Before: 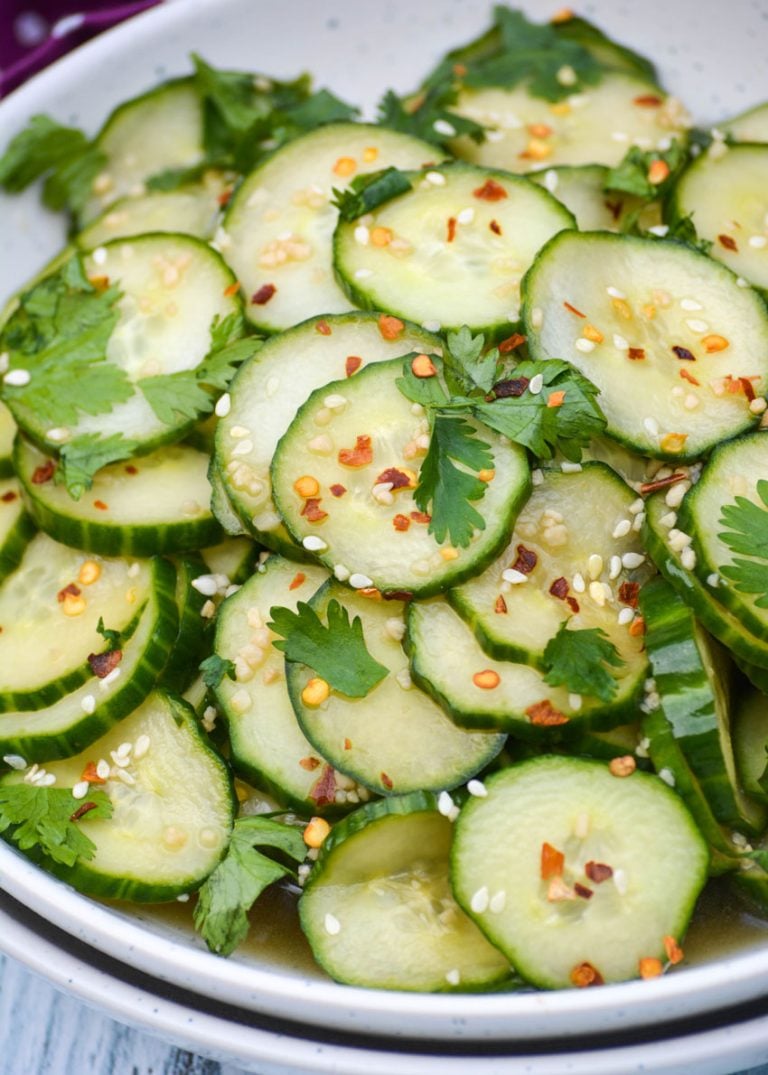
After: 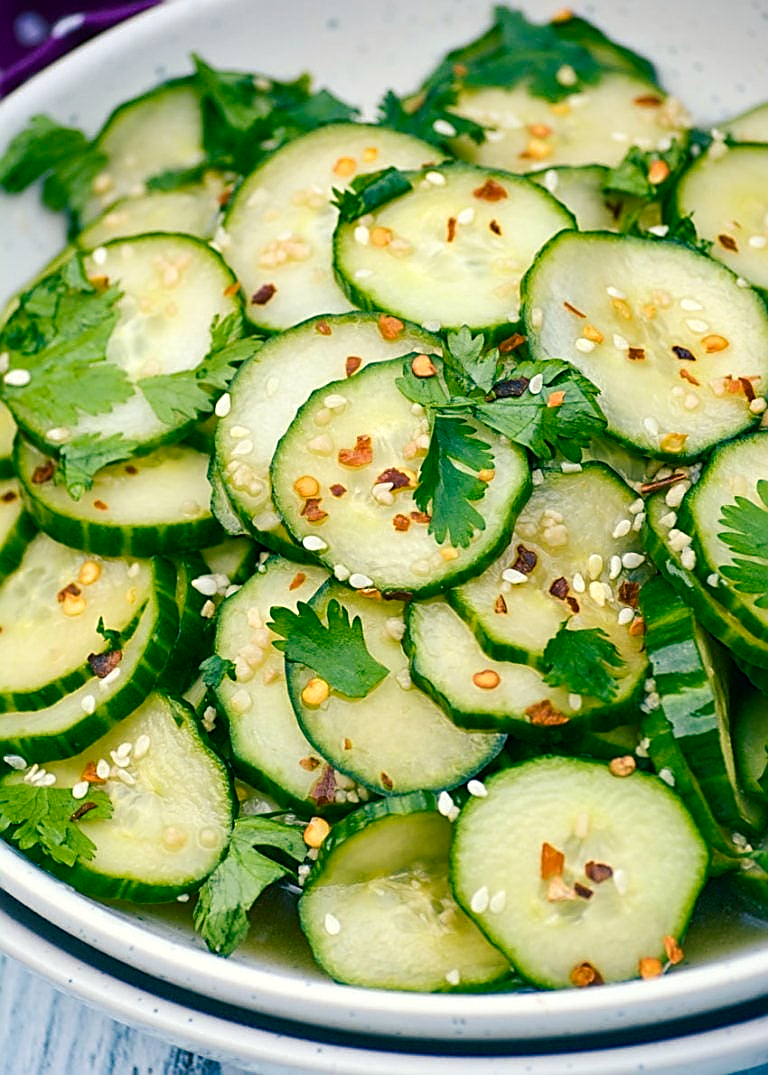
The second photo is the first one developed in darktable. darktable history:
sharpen: amount 1.006
color balance rgb: shadows lift › luminance -28.778%, shadows lift › chroma 10.19%, shadows lift › hue 228.89°, highlights gain › luminance 5.817%, highlights gain › chroma 2.619%, highlights gain › hue 91.83°, shadows fall-off 100.854%, perceptual saturation grading › global saturation 15.4%, perceptual saturation grading › highlights -19.221%, perceptual saturation grading › shadows 19.117%, mask middle-gray fulcrum 21.908%
